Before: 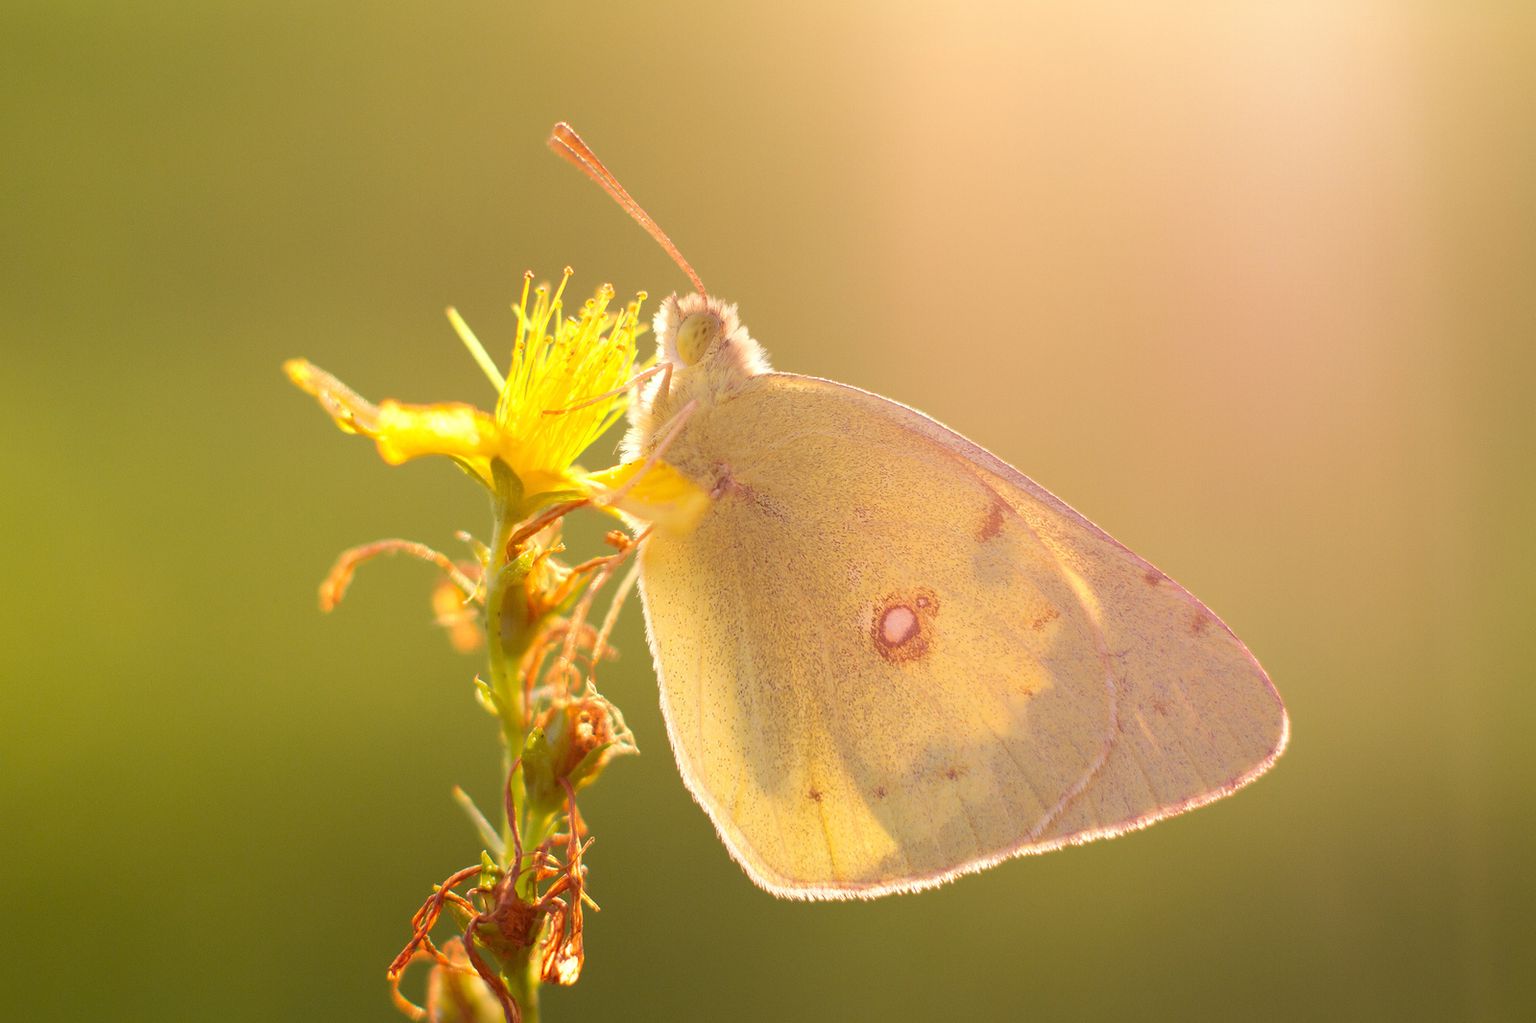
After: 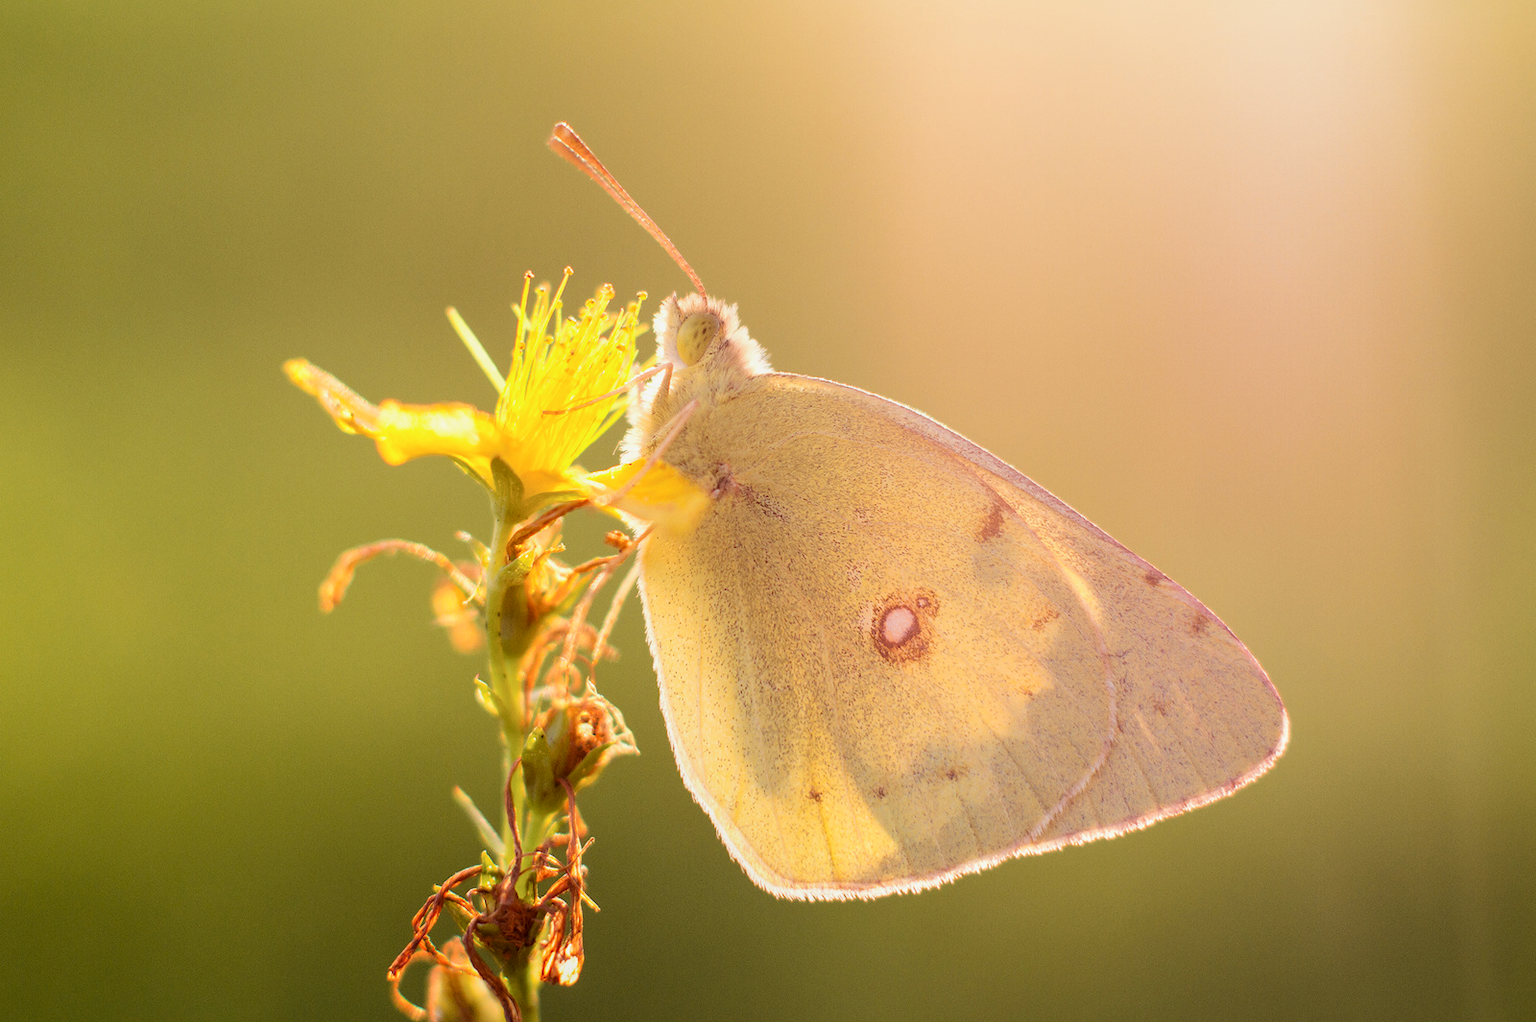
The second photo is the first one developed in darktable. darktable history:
crop: bottom 0.053%
filmic rgb: black relative exposure -5.09 EV, white relative exposure 3.52 EV, hardness 3.17, contrast 1.299, highlights saturation mix -48.64%
local contrast: on, module defaults
